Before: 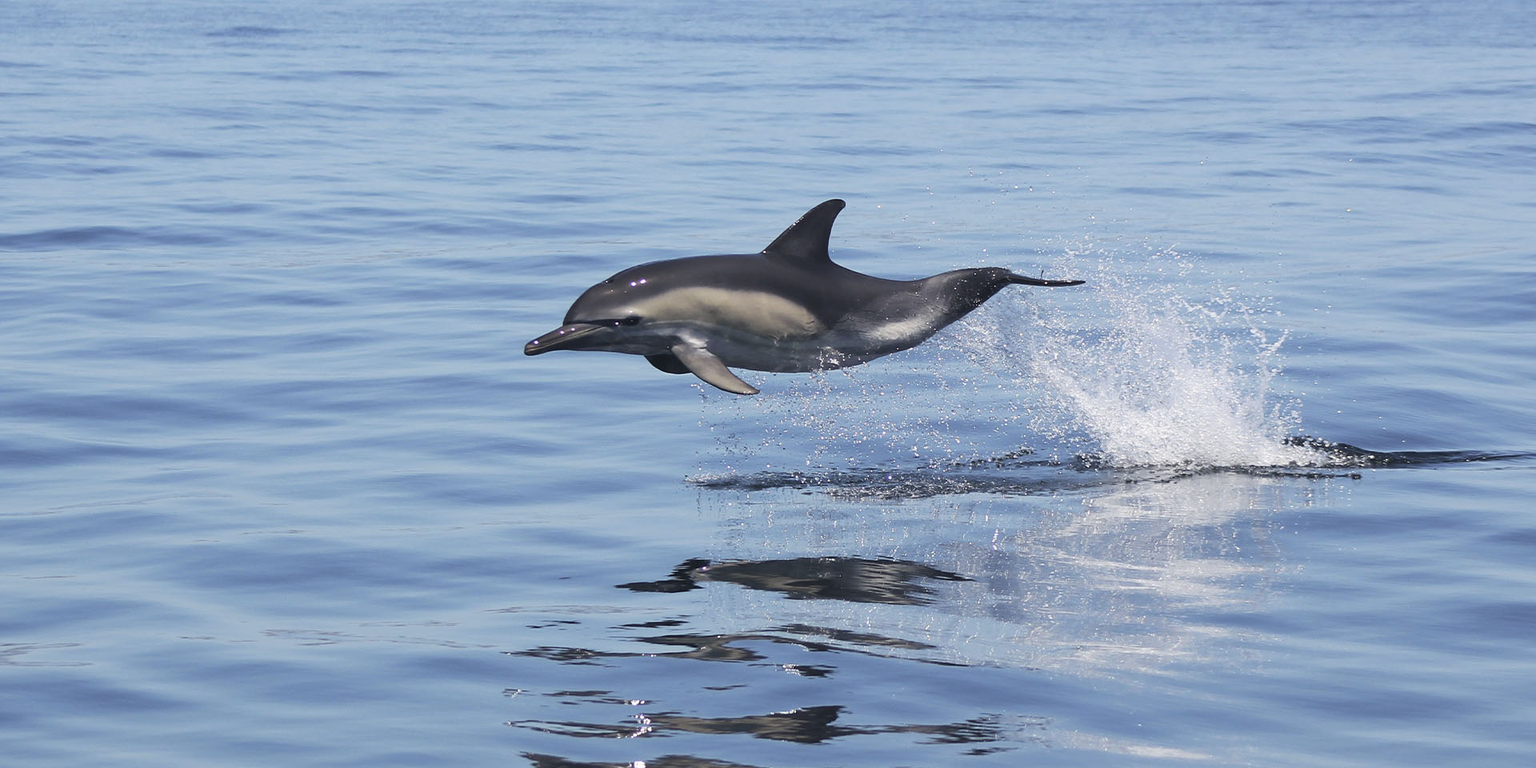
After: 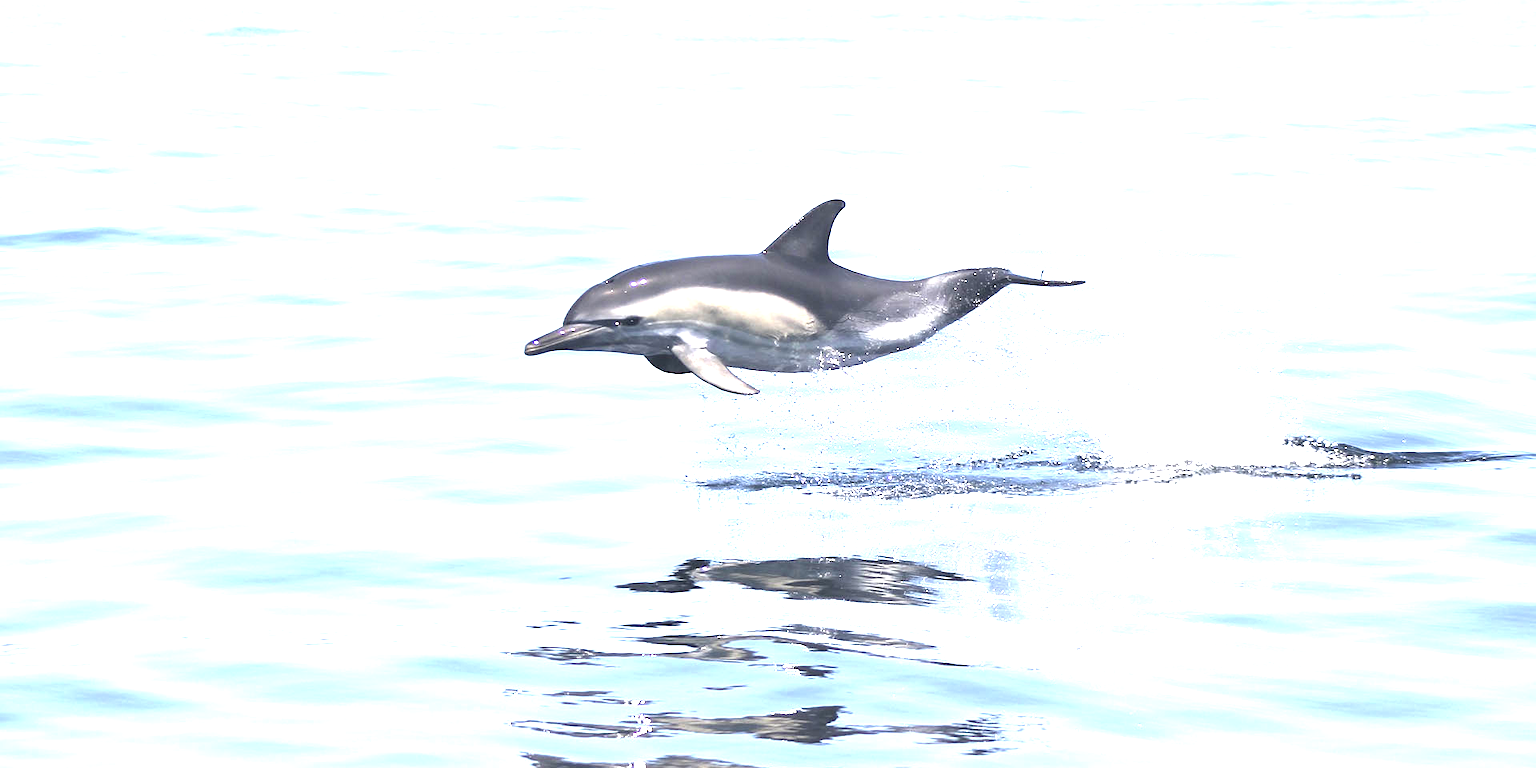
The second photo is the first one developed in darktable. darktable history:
local contrast: highlights 107%, shadows 103%, detail 119%, midtone range 0.2
exposure: black level correction 0, exposure 2.097 EV, compensate exposure bias true, compensate highlight preservation false
